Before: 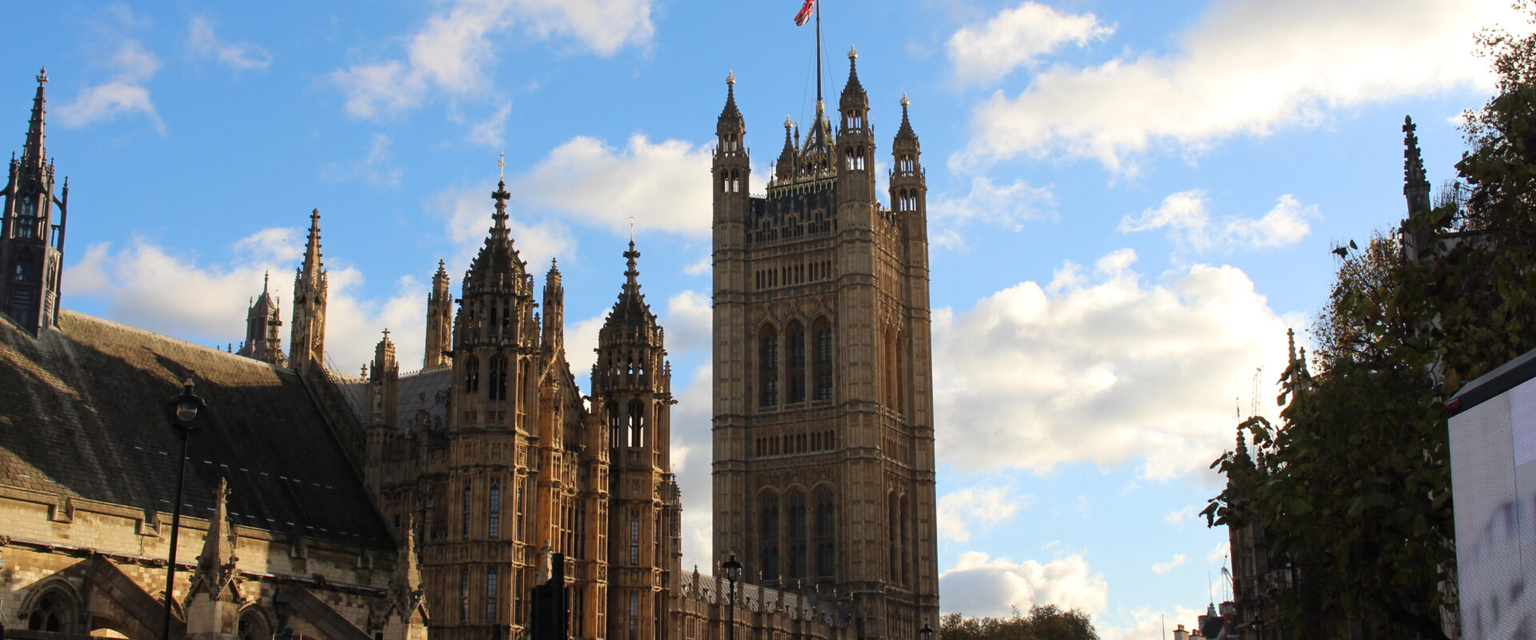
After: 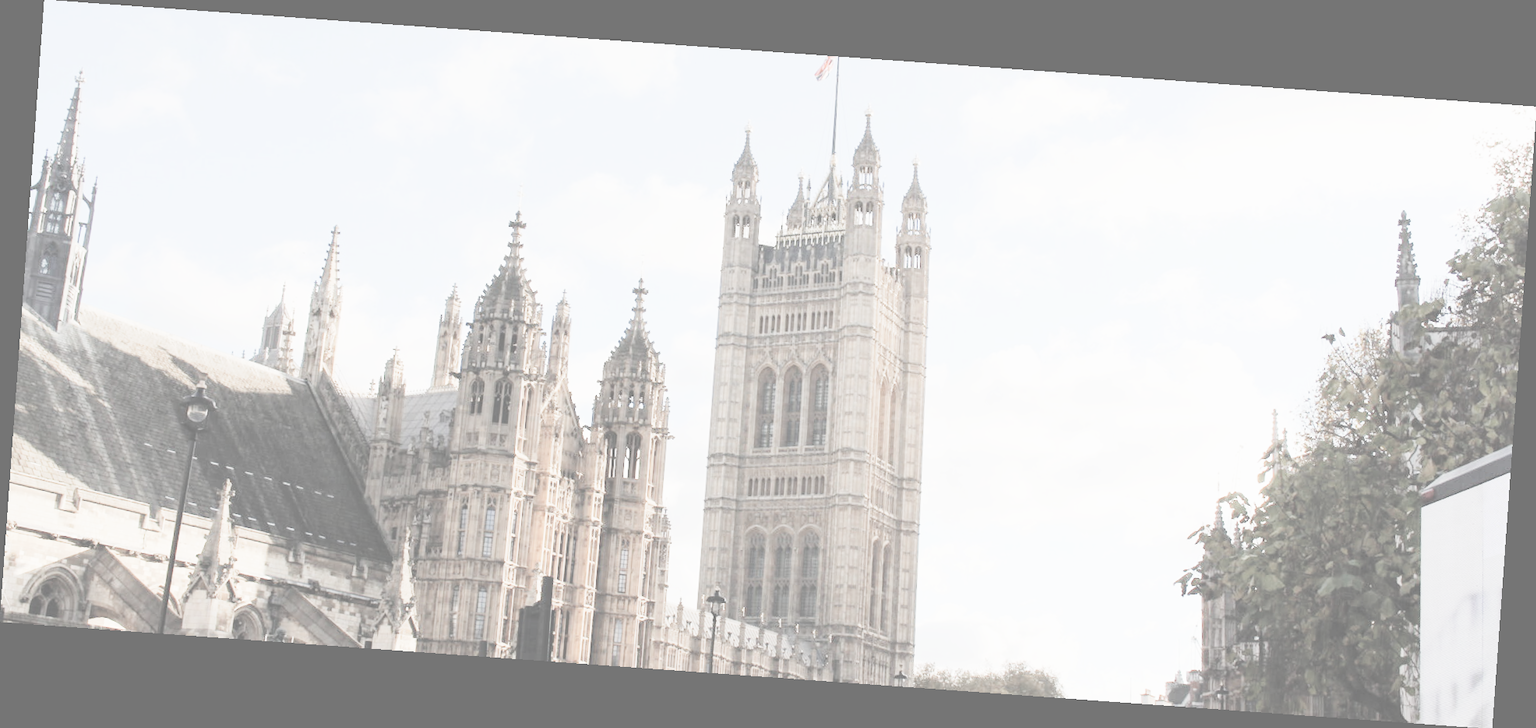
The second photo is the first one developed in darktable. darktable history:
contrast brightness saturation: contrast -0.32, brightness 0.75, saturation -0.78
rotate and perspective: rotation 4.1°, automatic cropping off
tone curve: curves: ch0 [(0, 0) (0.003, 0.001) (0.011, 0.005) (0.025, 0.009) (0.044, 0.014) (0.069, 0.018) (0.1, 0.025) (0.136, 0.029) (0.177, 0.042) (0.224, 0.064) (0.277, 0.107) (0.335, 0.182) (0.399, 0.3) (0.468, 0.462) (0.543, 0.639) (0.623, 0.802) (0.709, 0.916) (0.801, 0.963) (0.898, 0.988) (1, 1)], preserve colors none
tone equalizer: on, module defaults
